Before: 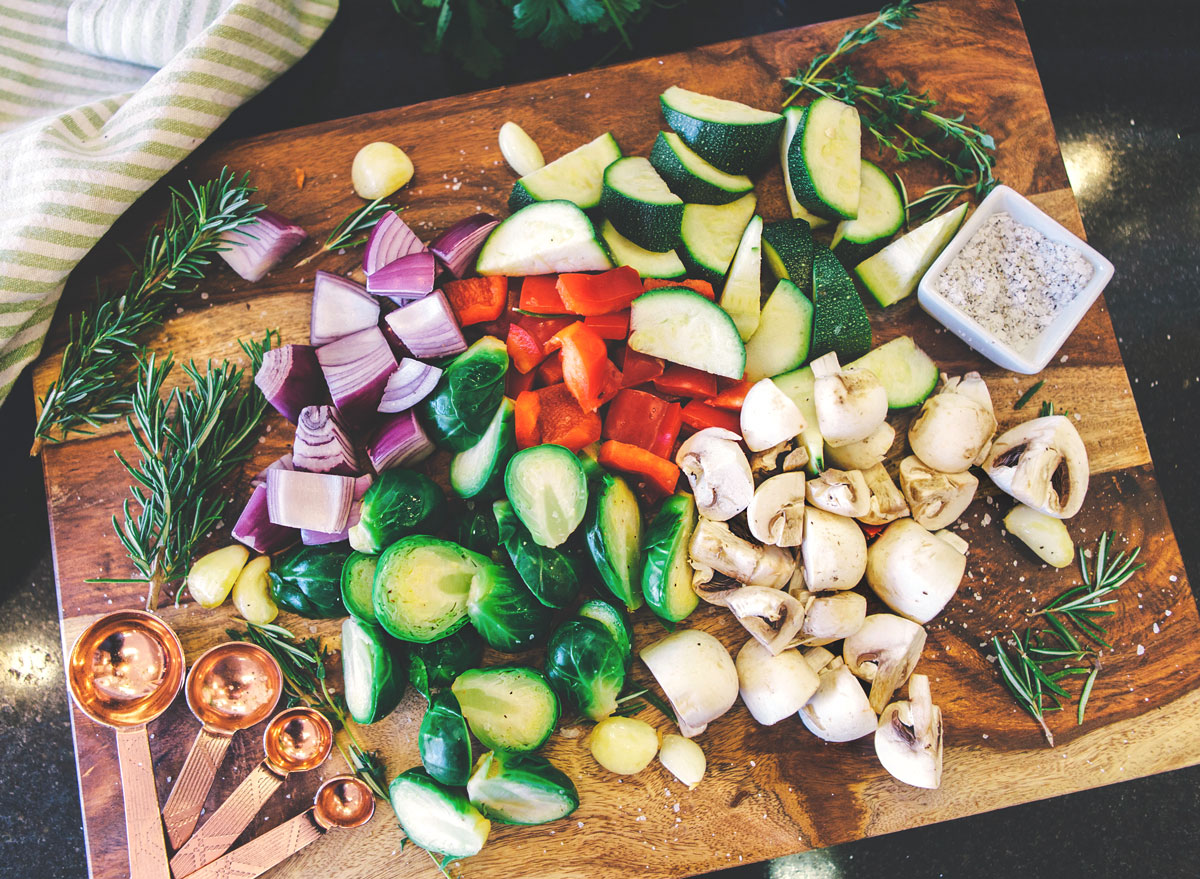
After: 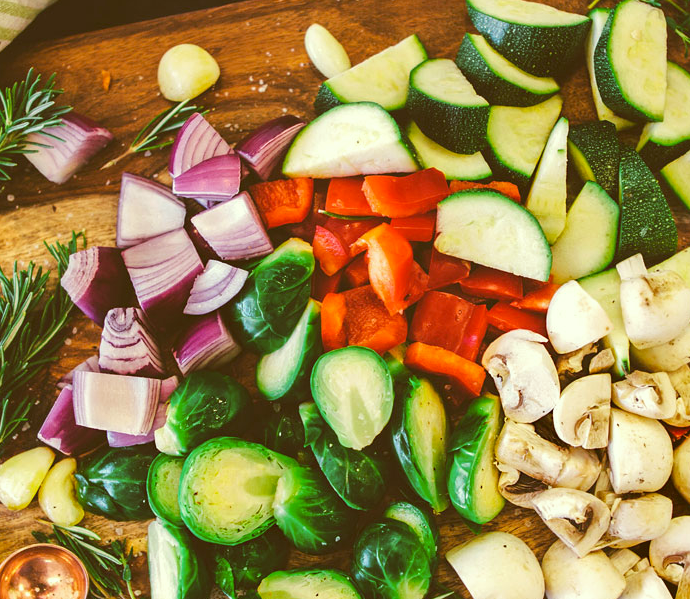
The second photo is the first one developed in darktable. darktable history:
color correction: highlights a* -5.34, highlights b* 9.8, shadows a* 9.92, shadows b* 24.95
crop: left 16.226%, top 11.216%, right 26.235%, bottom 20.581%
